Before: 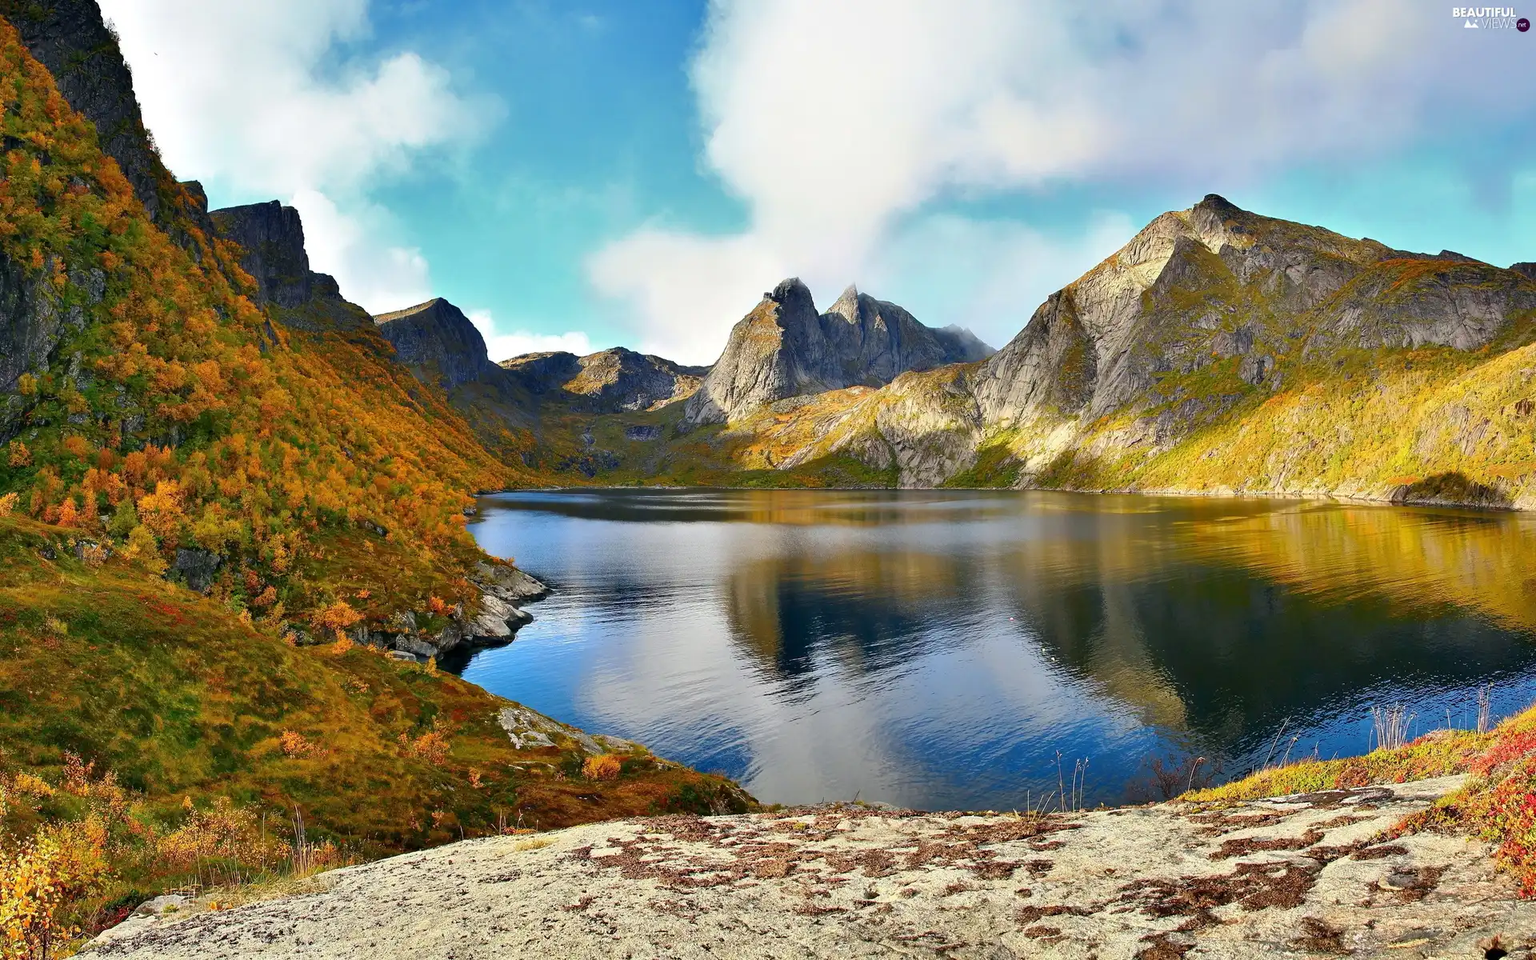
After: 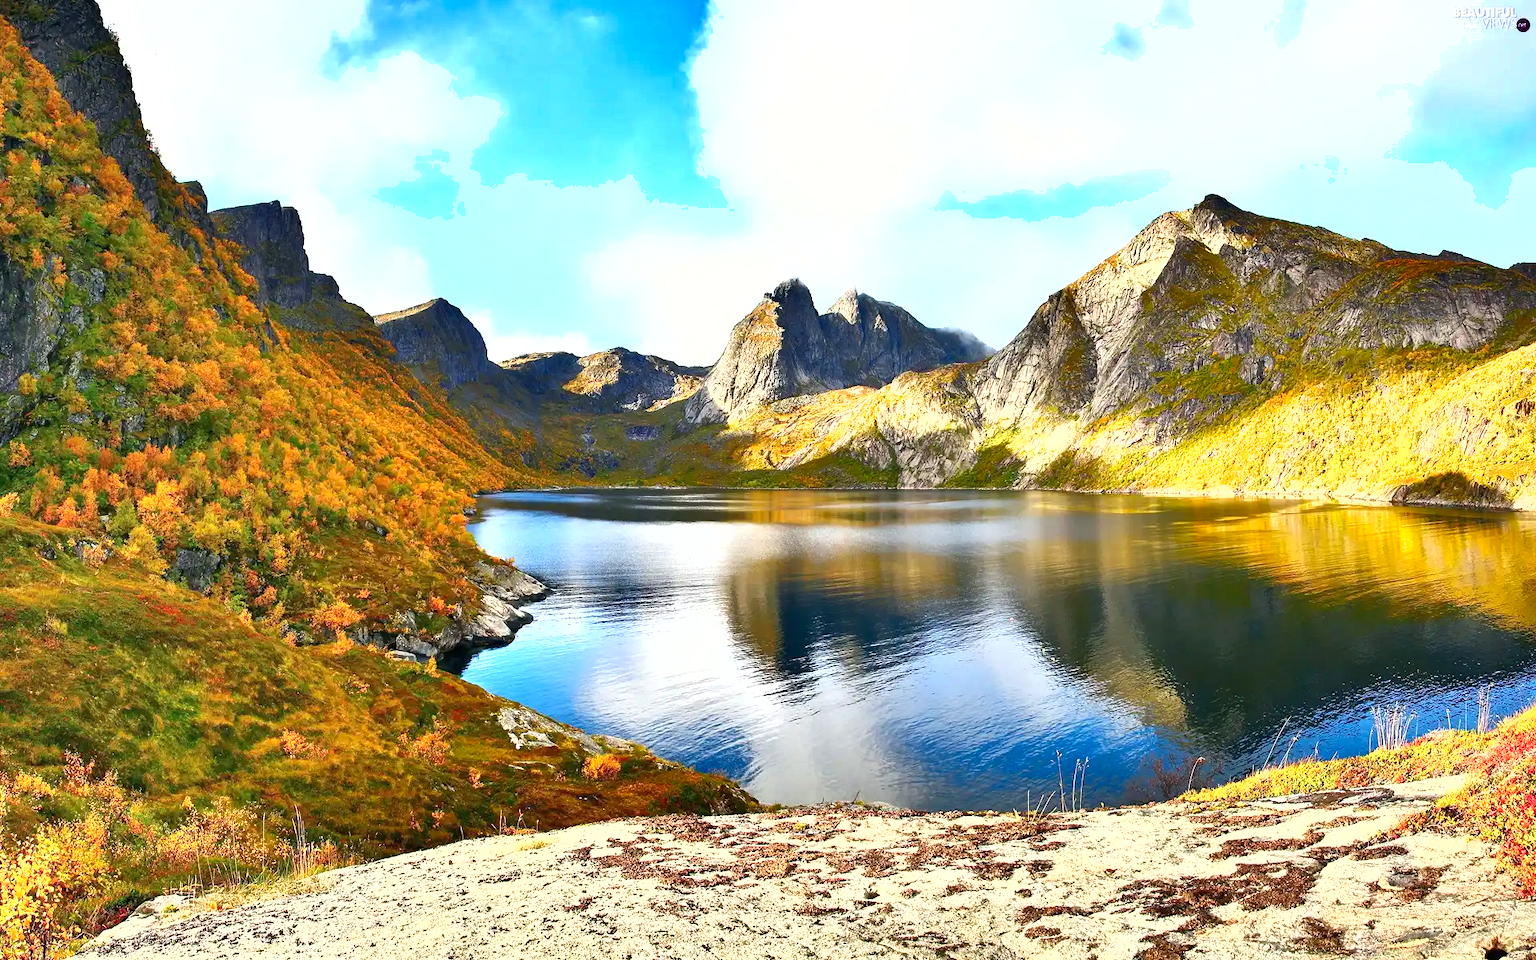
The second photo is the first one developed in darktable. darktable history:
shadows and highlights: radius 267.54, soften with gaussian
exposure: black level correction 0, exposure 1.095 EV, compensate highlight preservation false
